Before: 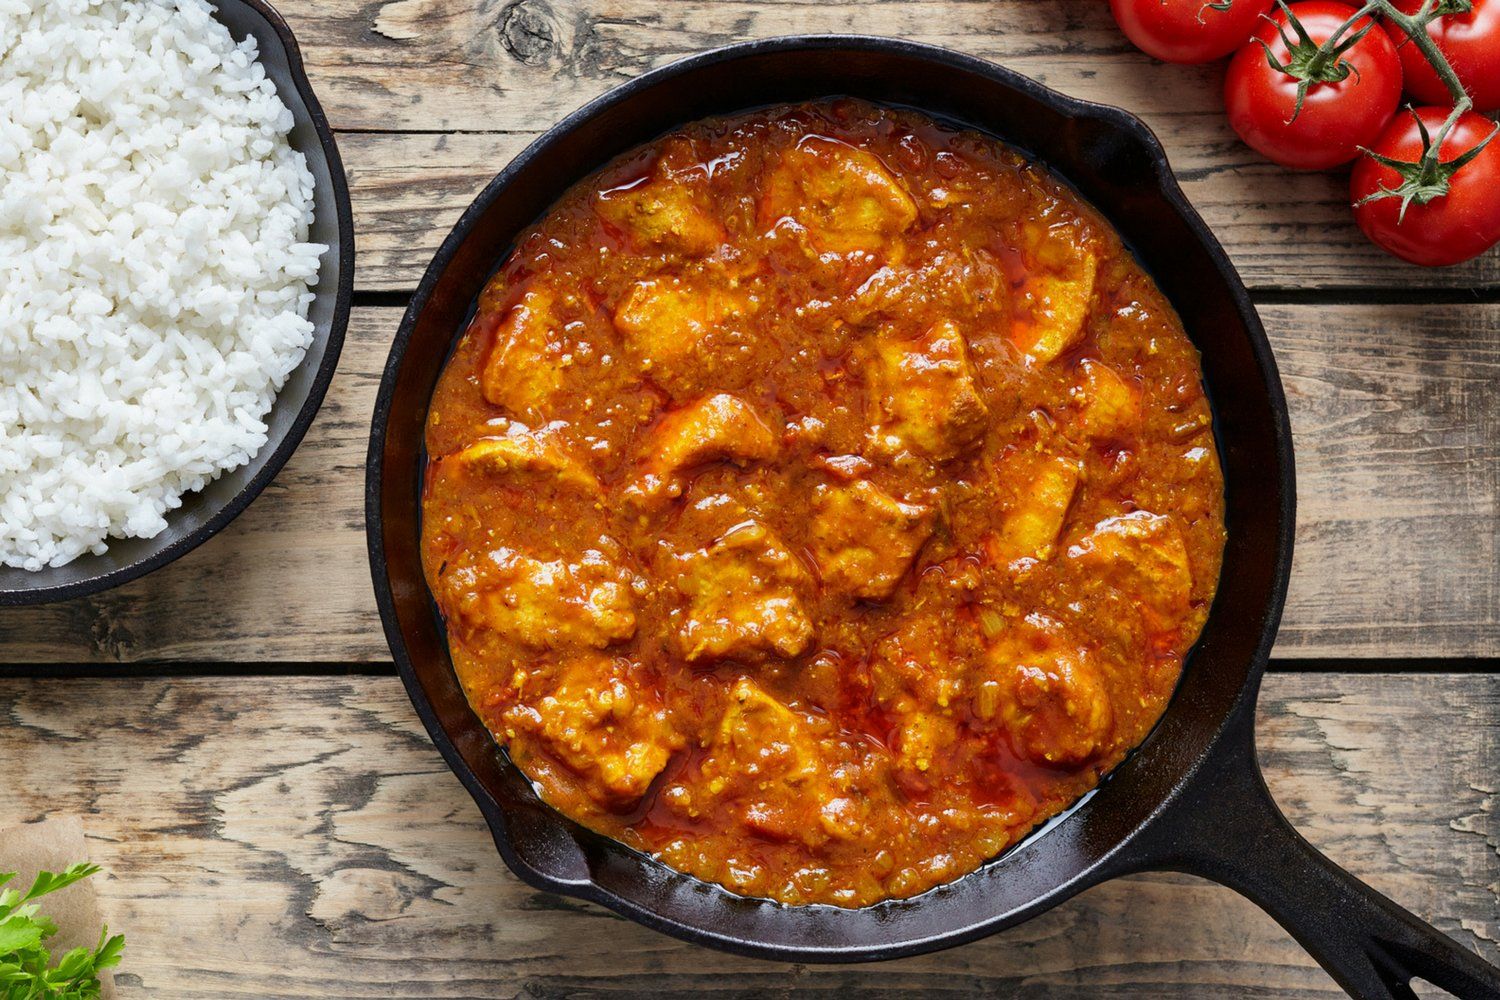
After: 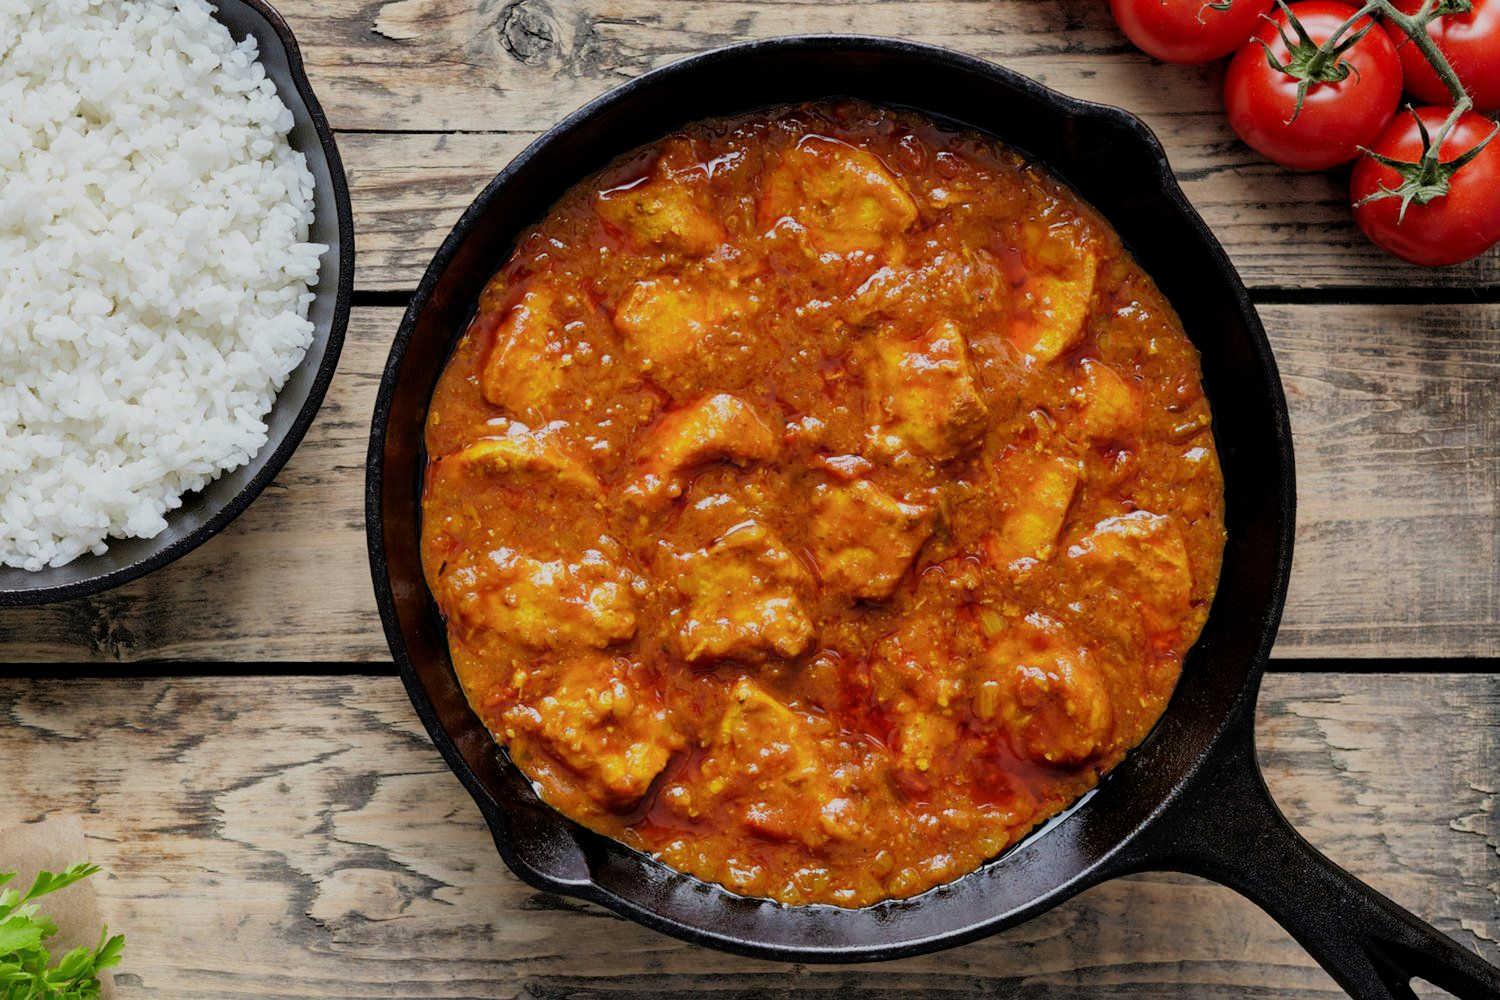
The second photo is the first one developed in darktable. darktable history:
filmic rgb: middle gray luminance 18.36%, black relative exposure -8.91 EV, white relative exposure 3.71 EV, target black luminance 0%, hardness 4.88, latitude 68.2%, contrast 0.957, highlights saturation mix 19.82%, shadows ↔ highlights balance 21.5%
